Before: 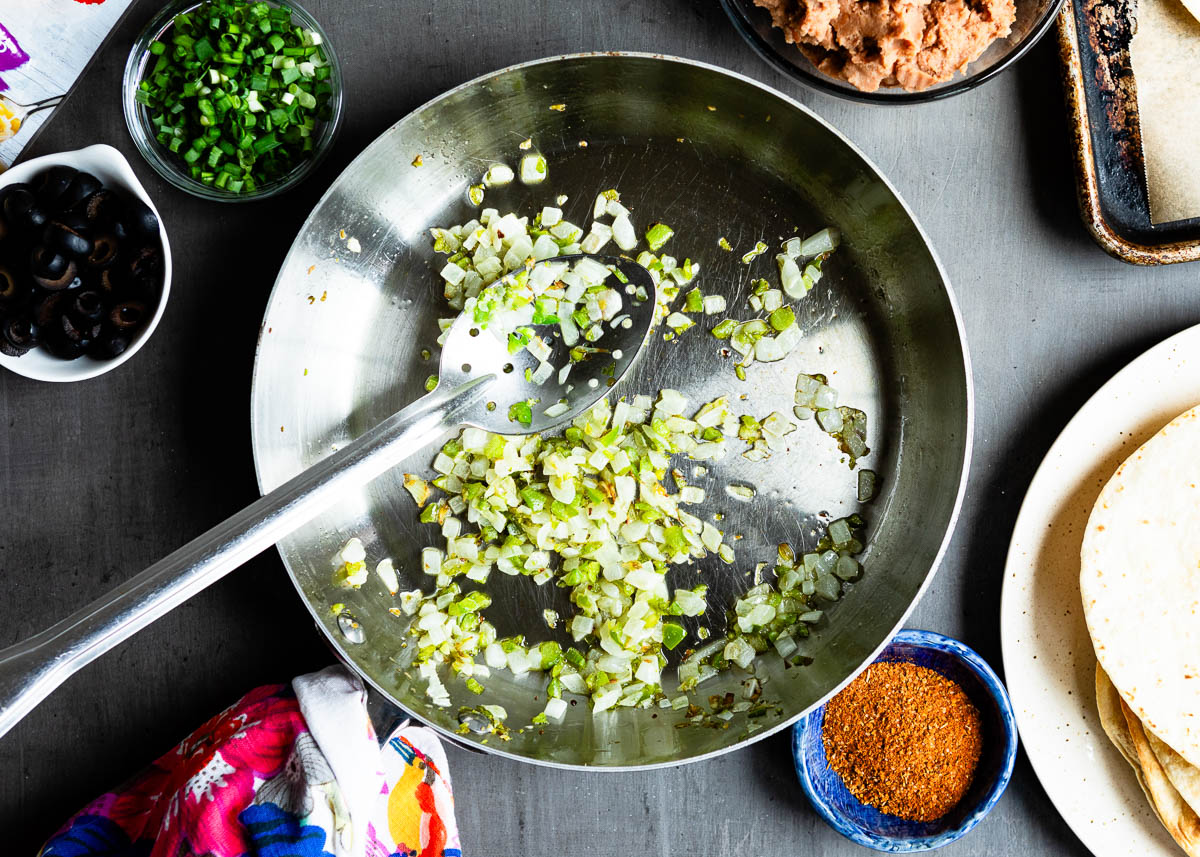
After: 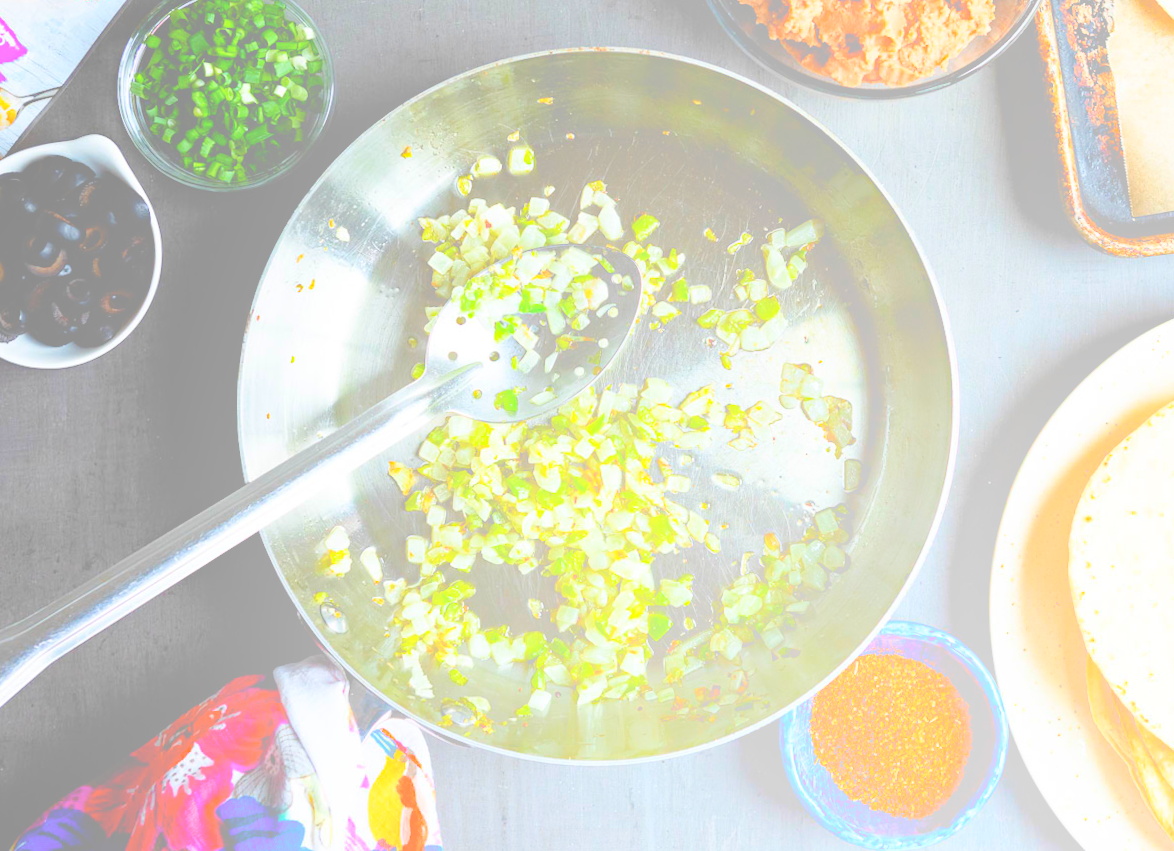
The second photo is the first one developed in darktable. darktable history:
rotate and perspective: rotation 0.226°, lens shift (vertical) -0.042, crop left 0.023, crop right 0.982, crop top 0.006, crop bottom 0.994
haze removal: strength 0.29, distance 0.25, compatibility mode true, adaptive false
bloom: size 70%, threshold 25%, strength 70%
